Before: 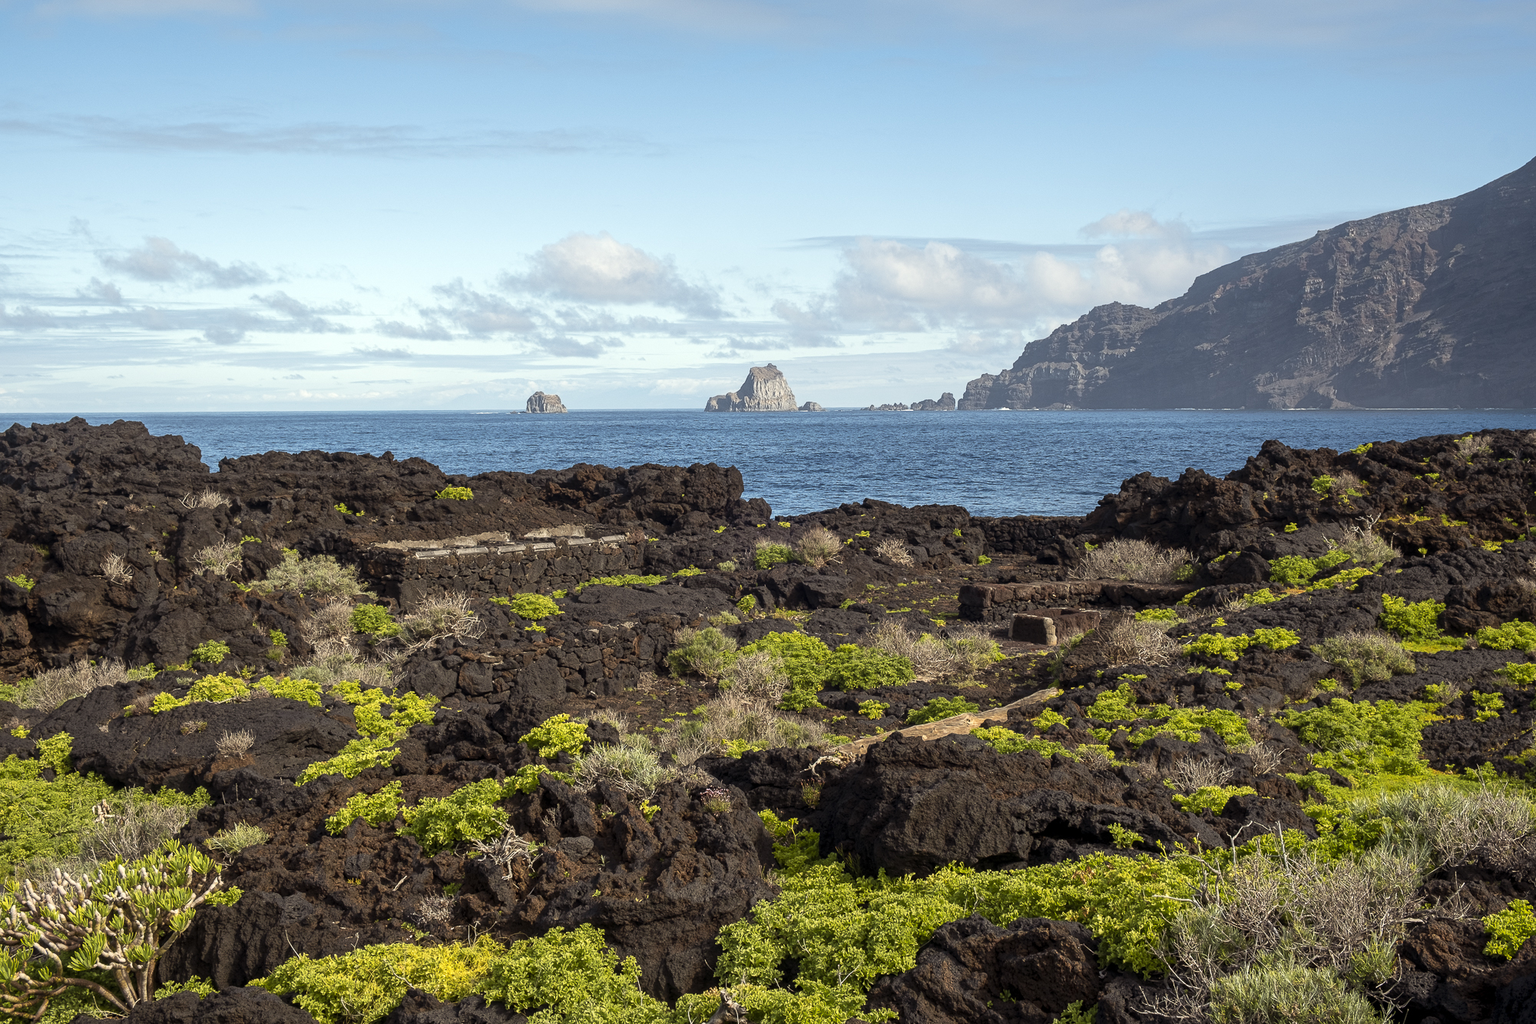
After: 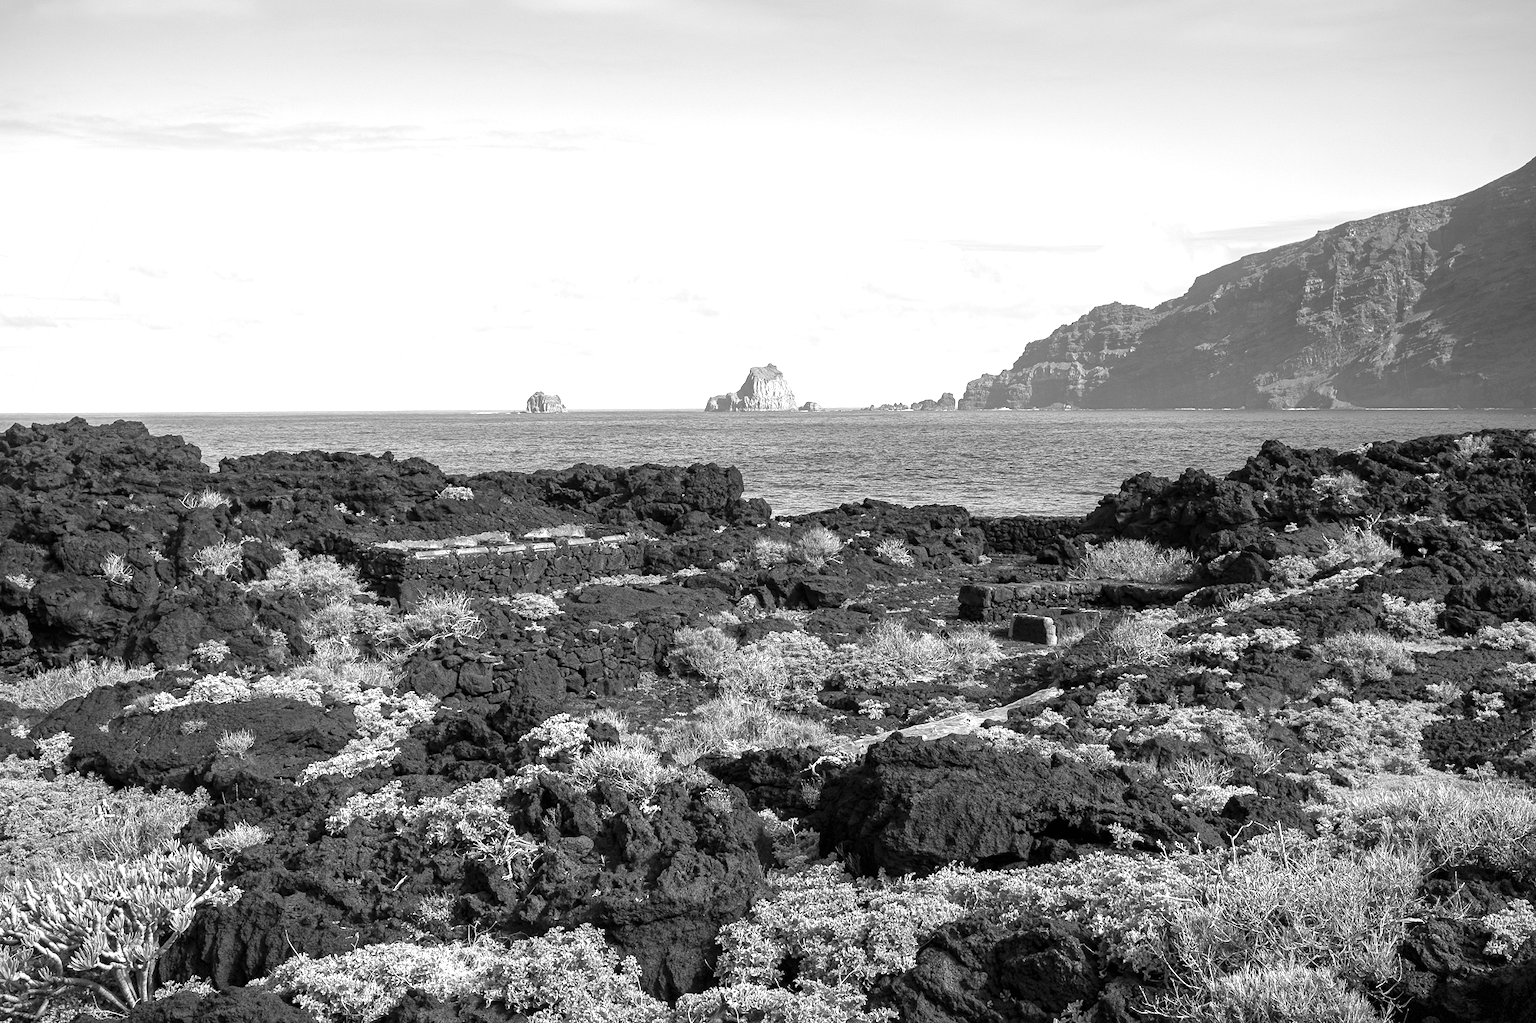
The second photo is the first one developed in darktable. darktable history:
white balance: red 1.004, blue 1.096
vignetting: fall-off start 97.28%, fall-off radius 79%, brightness -0.462, saturation -0.3, width/height ratio 1.114, dithering 8-bit output, unbound false
monochrome: a 2.21, b -1.33, size 2.2
exposure: black level correction 0, exposure 0.7 EV, compensate exposure bias true, compensate highlight preservation false
